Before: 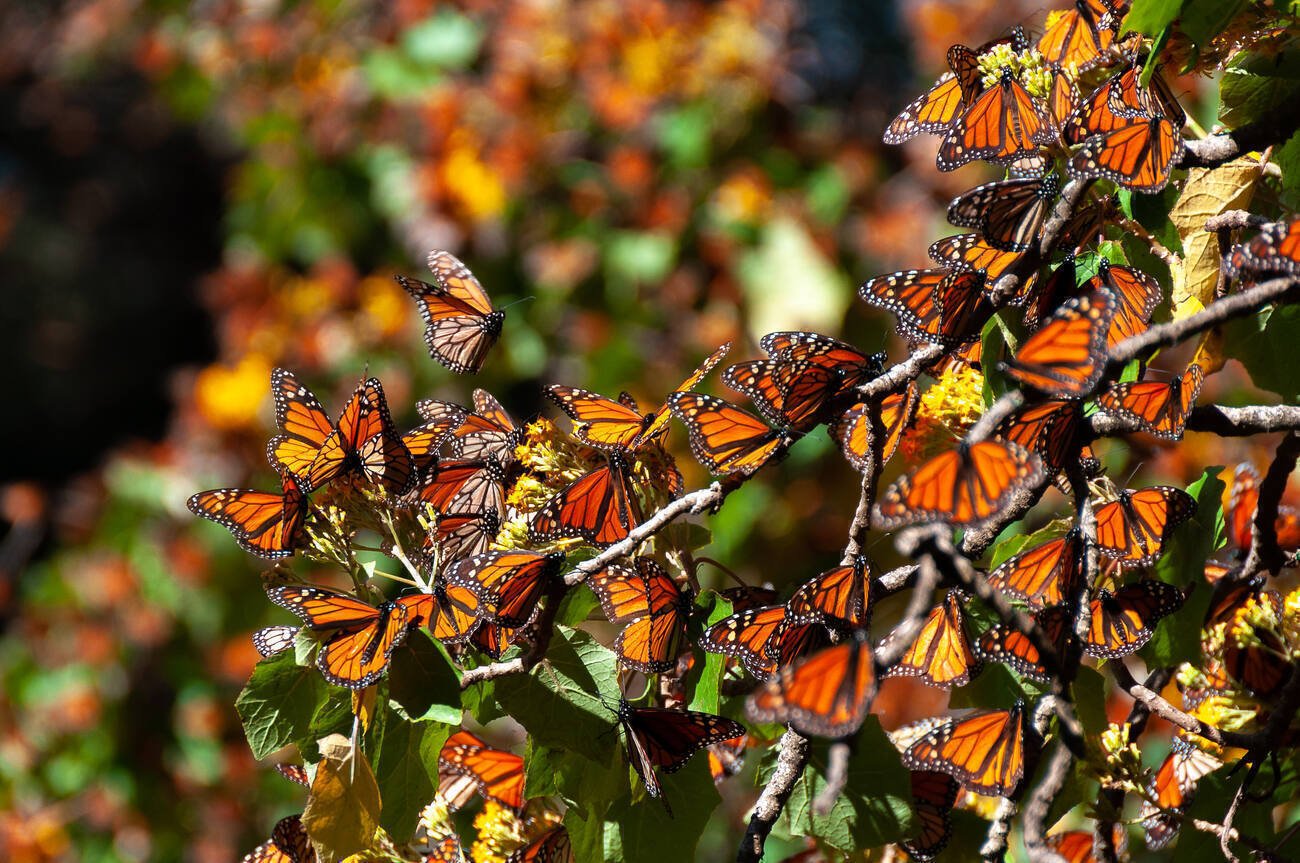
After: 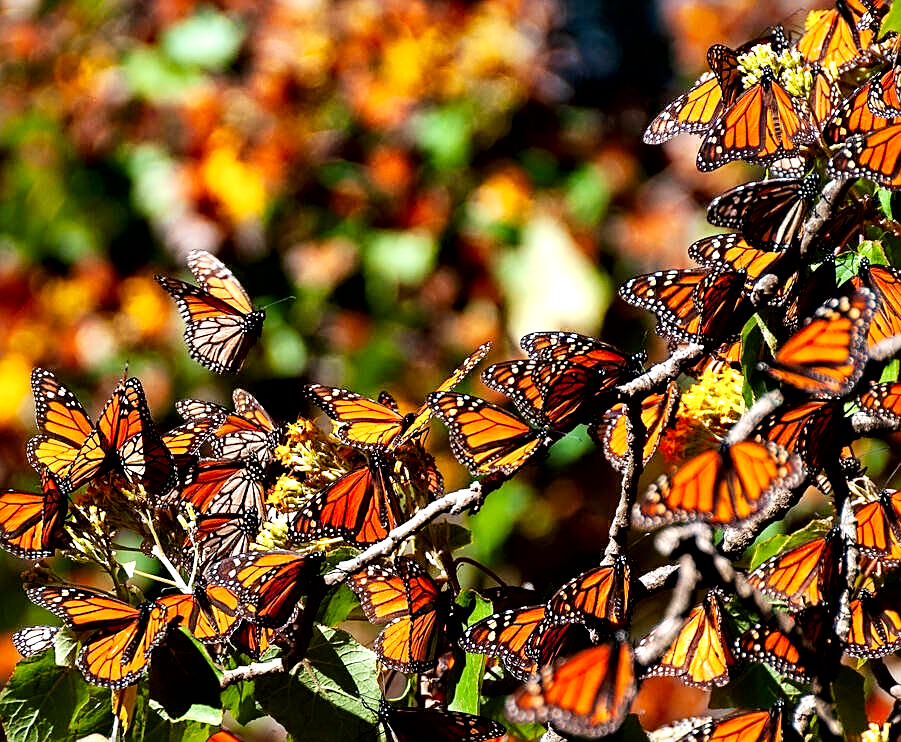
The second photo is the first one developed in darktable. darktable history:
local contrast: mode bilateral grid, contrast 70, coarseness 75, detail 180%, midtone range 0.2
sharpen: on, module defaults
tone curve: curves: ch0 [(0, 0) (0.003, 0.004) (0.011, 0.006) (0.025, 0.011) (0.044, 0.017) (0.069, 0.029) (0.1, 0.047) (0.136, 0.07) (0.177, 0.121) (0.224, 0.182) (0.277, 0.257) (0.335, 0.342) (0.399, 0.432) (0.468, 0.526) (0.543, 0.621) (0.623, 0.711) (0.709, 0.792) (0.801, 0.87) (0.898, 0.951) (1, 1)], preserve colors none
crop: left 18.479%, right 12.2%, bottom 13.971%
